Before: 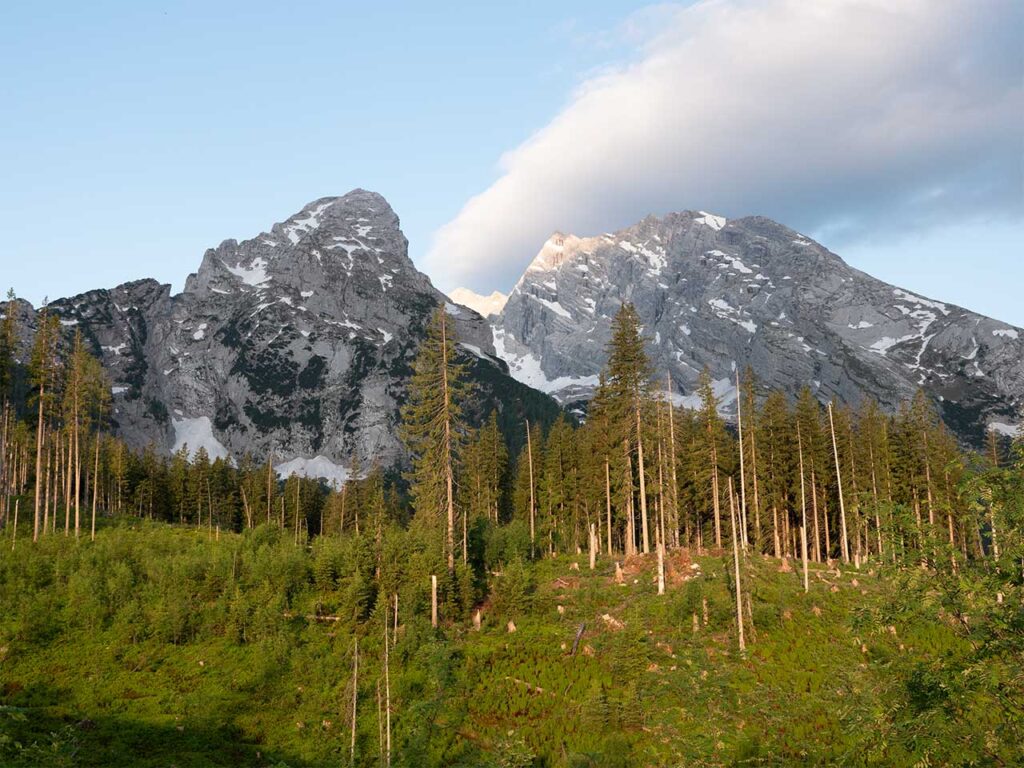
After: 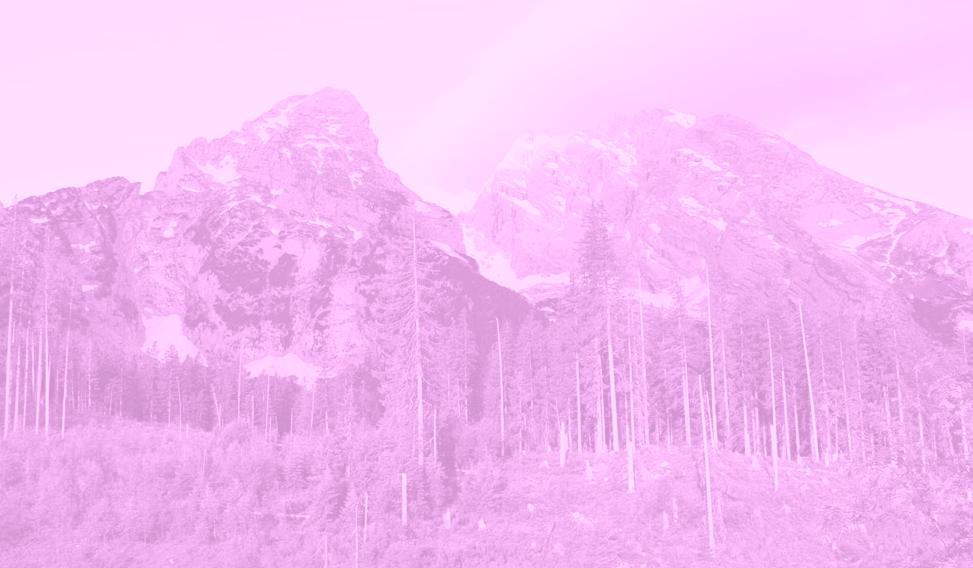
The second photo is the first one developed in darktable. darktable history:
colorize: hue 331.2°, saturation 75%, source mix 30.28%, lightness 70.52%, version 1
contrast brightness saturation: contrast 0.16, saturation 0.32
crop and rotate: left 2.991%, top 13.302%, right 1.981%, bottom 12.636%
